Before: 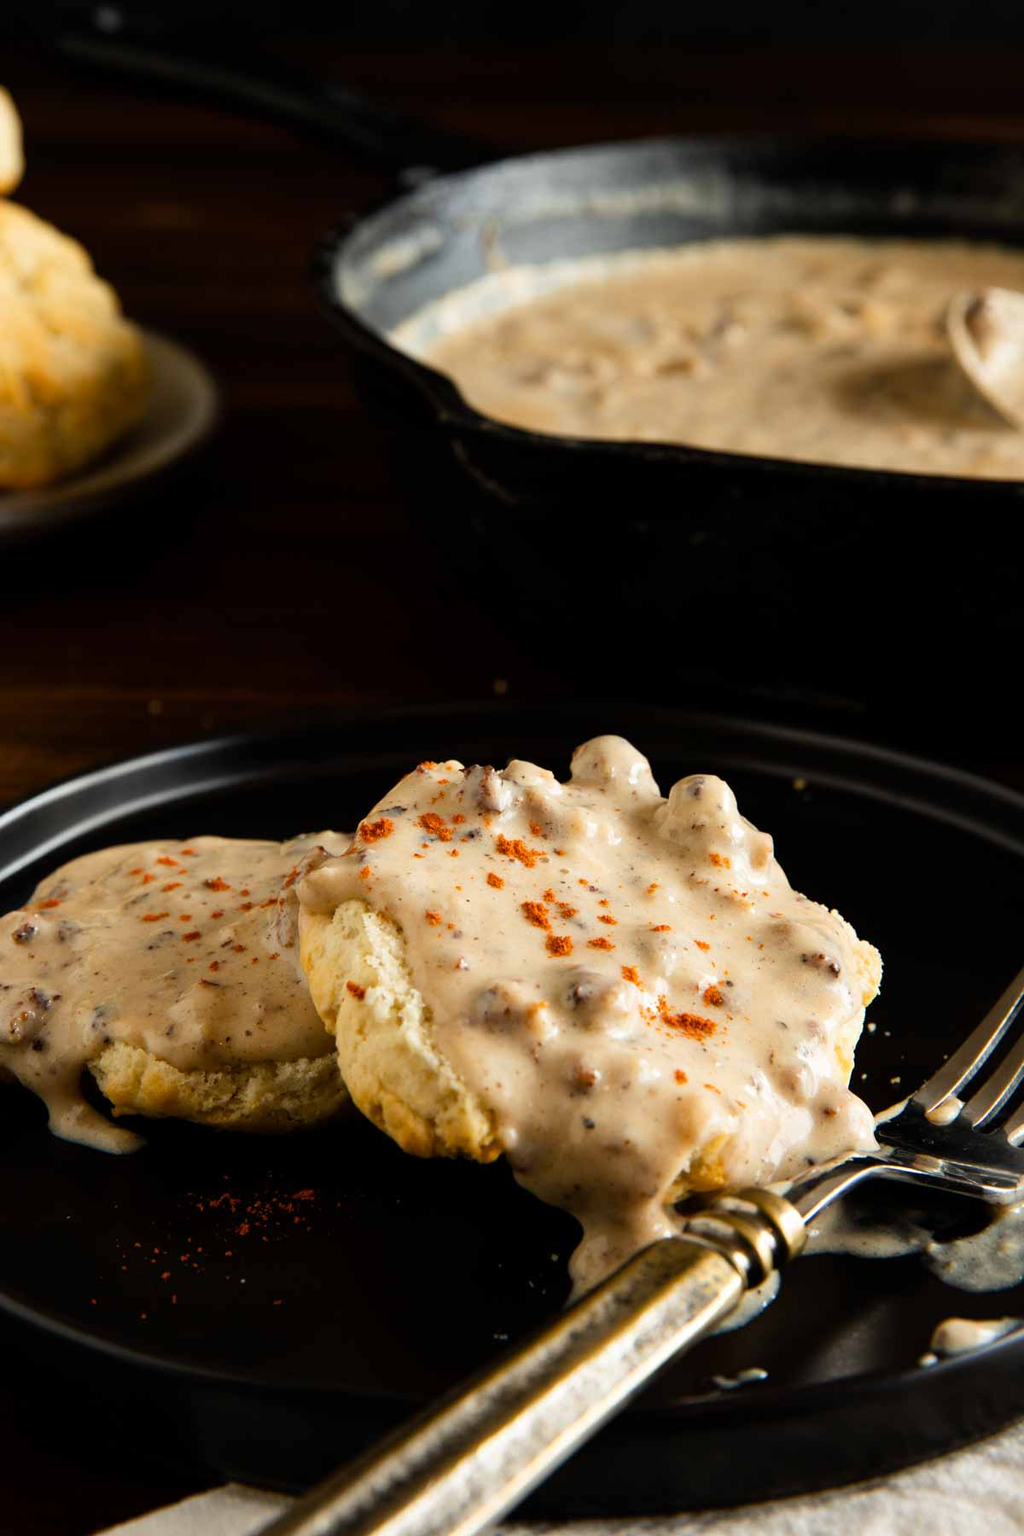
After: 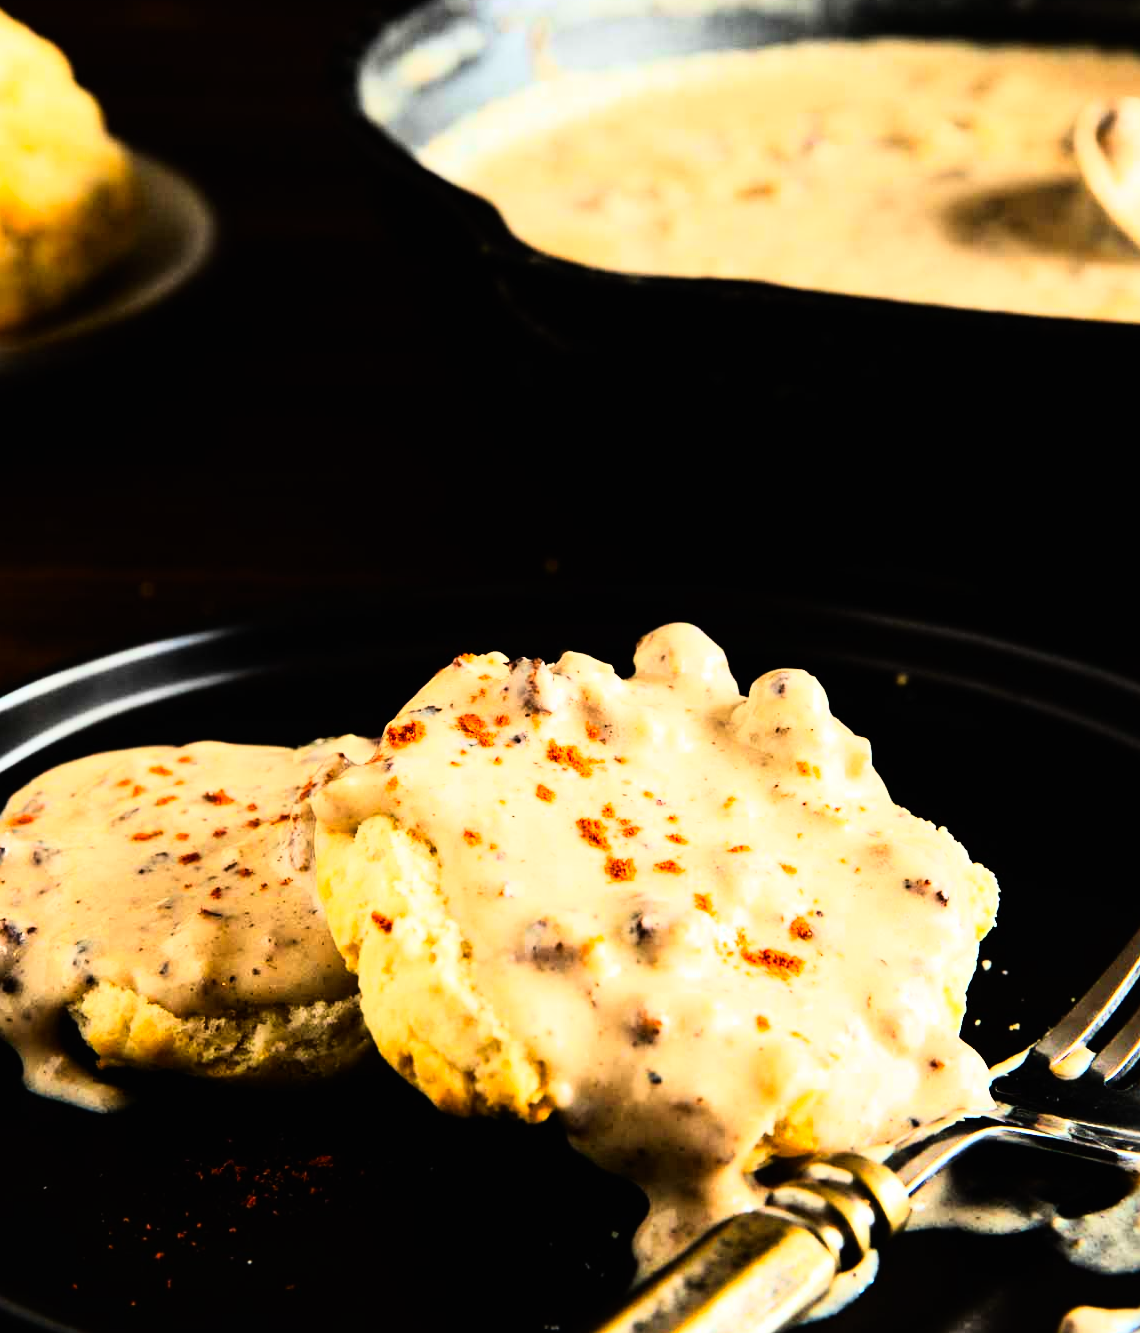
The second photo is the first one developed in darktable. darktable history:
exposure: black level correction -0.003, exposure 0.04 EV, compensate highlight preservation false
crop and rotate: left 2.991%, top 13.302%, right 1.981%, bottom 12.636%
contrast brightness saturation: contrast 0.08, saturation 0.2
rgb curve: curves: ch0 [(0, 0) (0.21, 0.15) (0.24, 0.21) (0.5, 0.75) (0.75, 0.96) (0.89, 0.99) (1, 1)]; ch1 [(0, 0.02) (0.21, 0.13) (0.25, 0.2) (0.5, 0.67) (0.75, 0.9) (0.89, 0.97) (1, 1)]; ch2 [(0, 0.02) (0.21, 0.13) (0.25, 0.2) (0.5, 0.67) (0.75, 0.9) (0.89, 0.97) (1, 1)], compensate middle gray true
